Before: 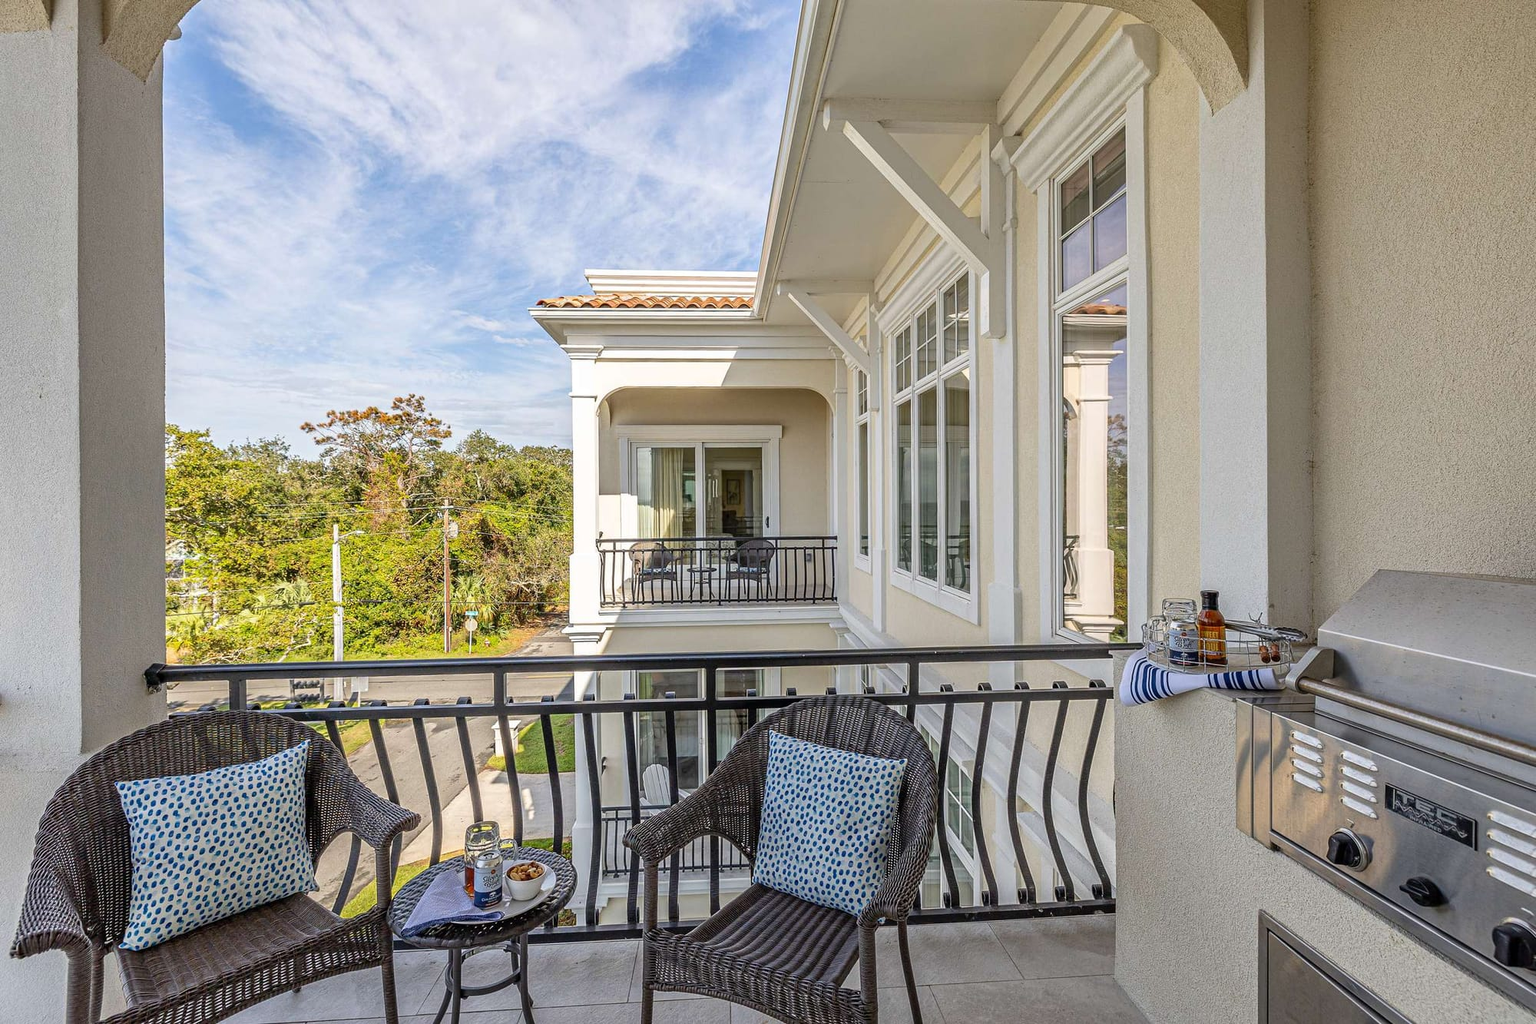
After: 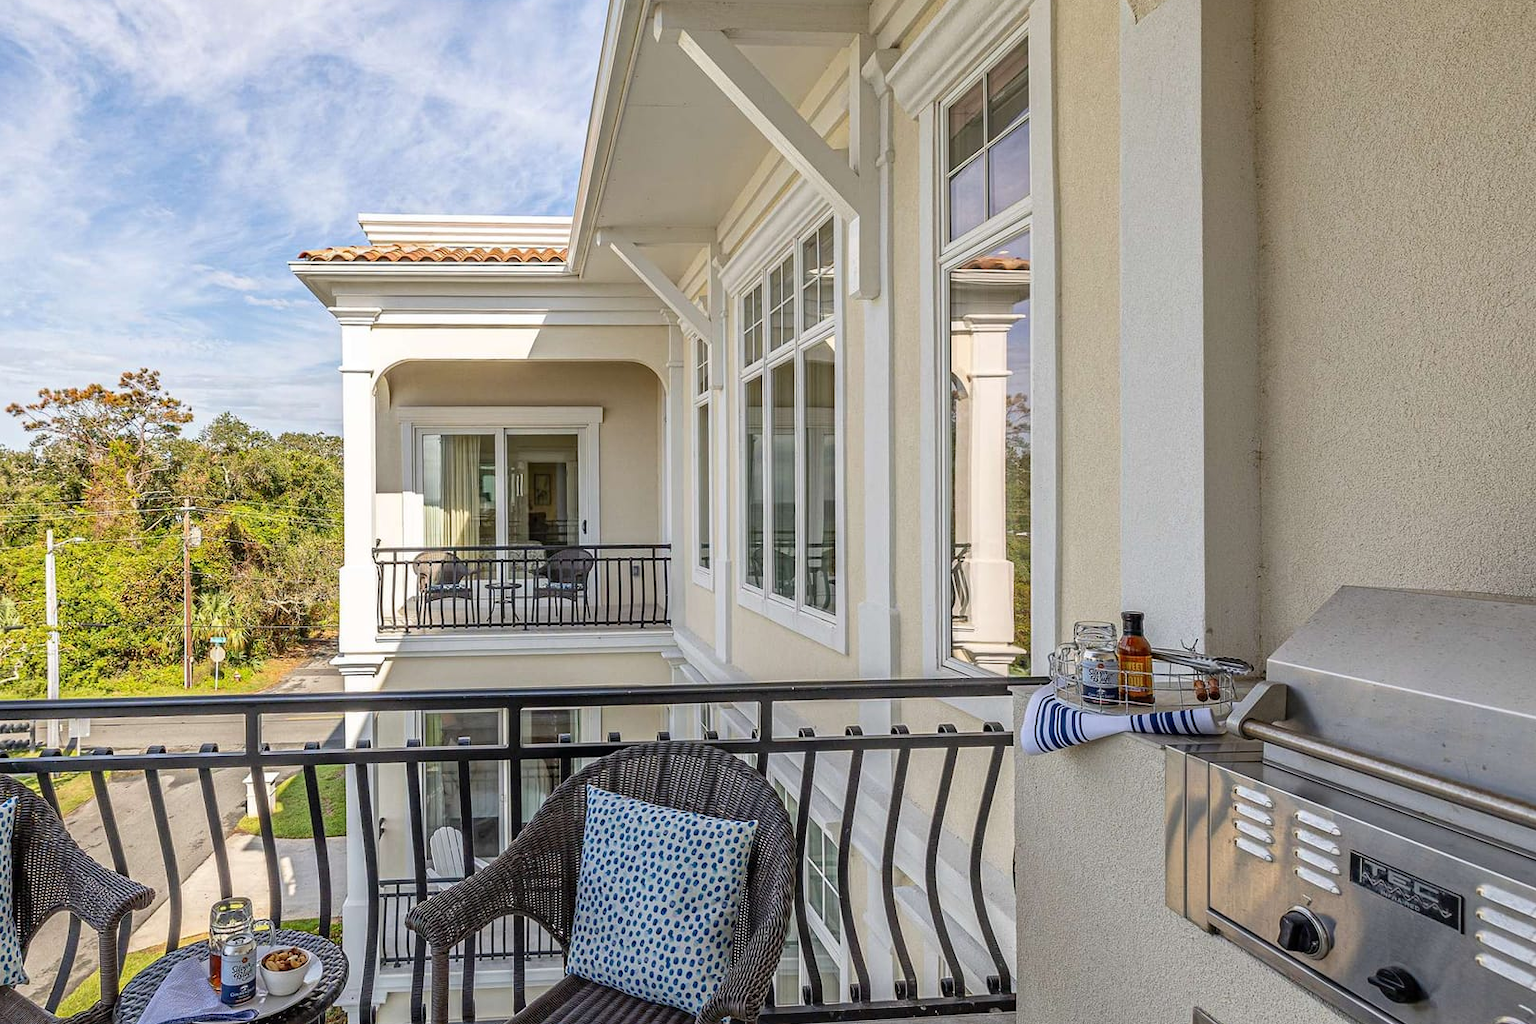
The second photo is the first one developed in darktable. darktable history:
crop: left 19.279%, top 9.499%, right 0.001%, bottom 9.729%
